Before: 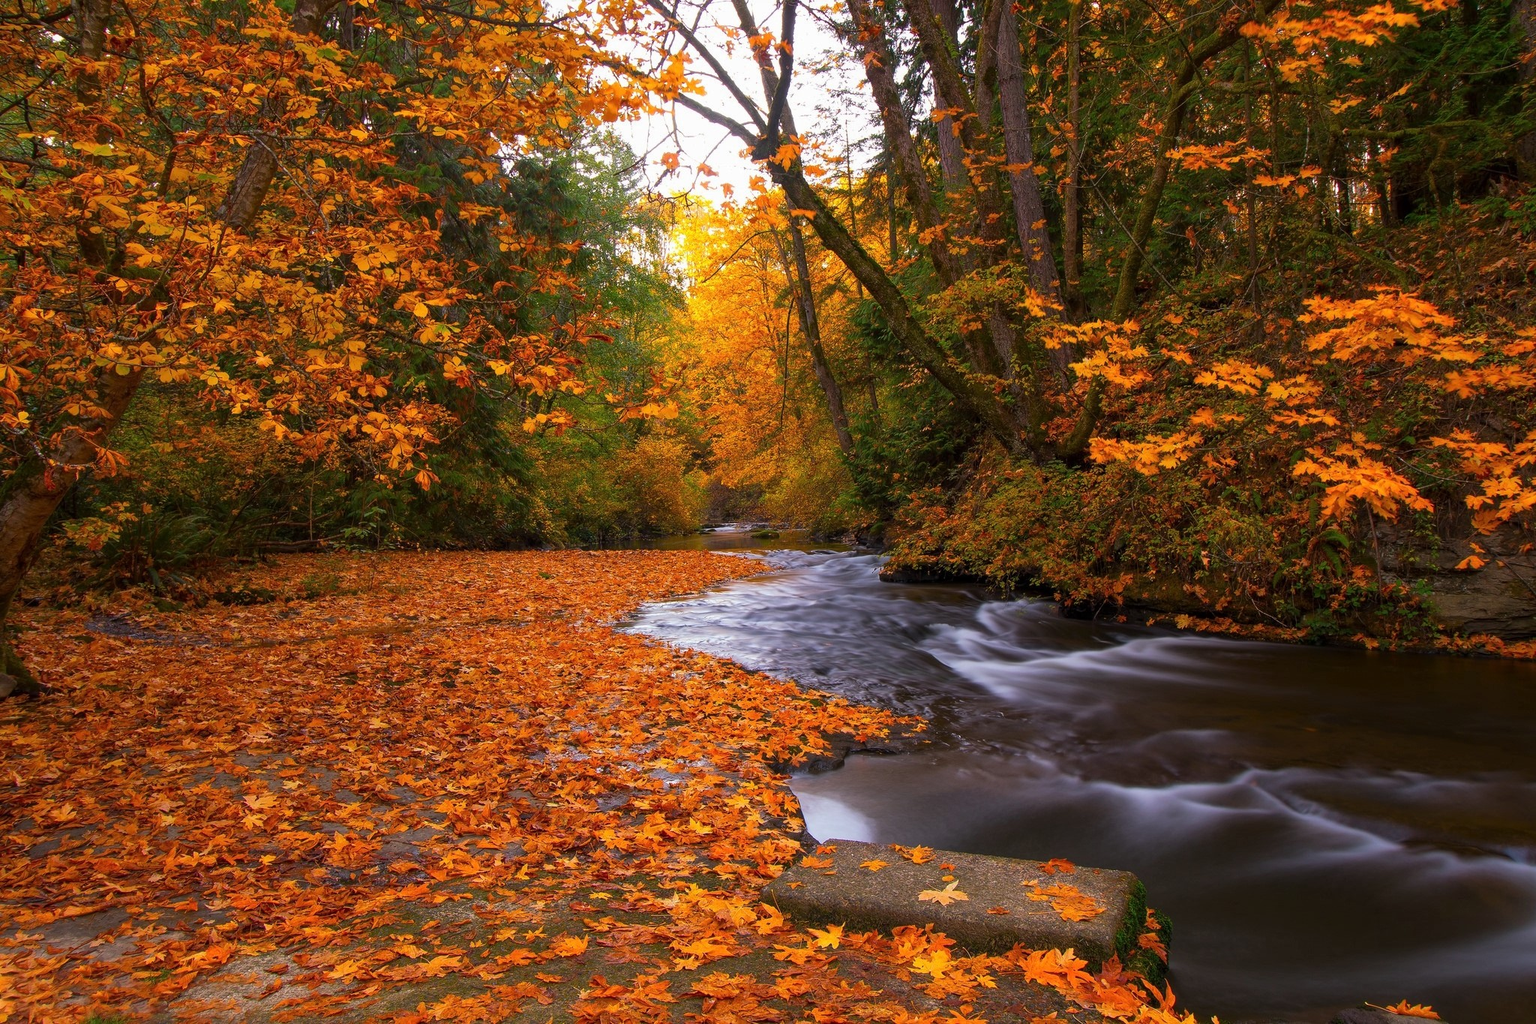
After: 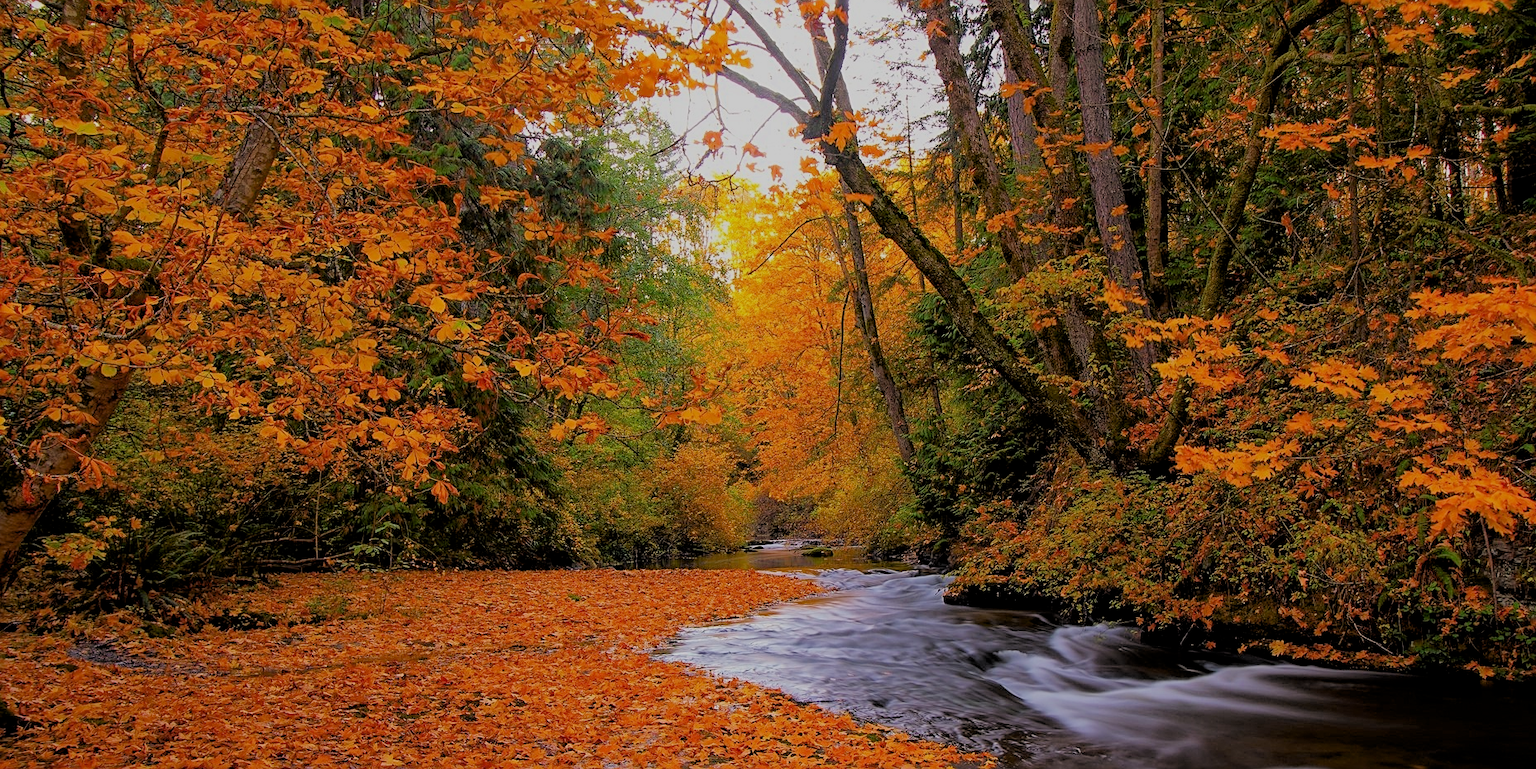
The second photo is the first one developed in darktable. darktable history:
crop: left 1.594%, top 3.36%, right 7.731%, bottom 28.477%
filmic rgb: middle gray luminance 3.22%, black relative exposure -5.88 EV, white relative exposure 6.32 EV, dynamic range scaling 22.22%, target black luminance 0%, hardness 2.33, latitude 46.84%, contrast 0.792, highlights saturation mix 98.87%, shadows ↔ highlights balance 0.119%
sharpen: on, module defaults
exposure: black level correction 0.005, exposure 0.409 EV, compensate exposure bias true, compensate highlight preservation false
